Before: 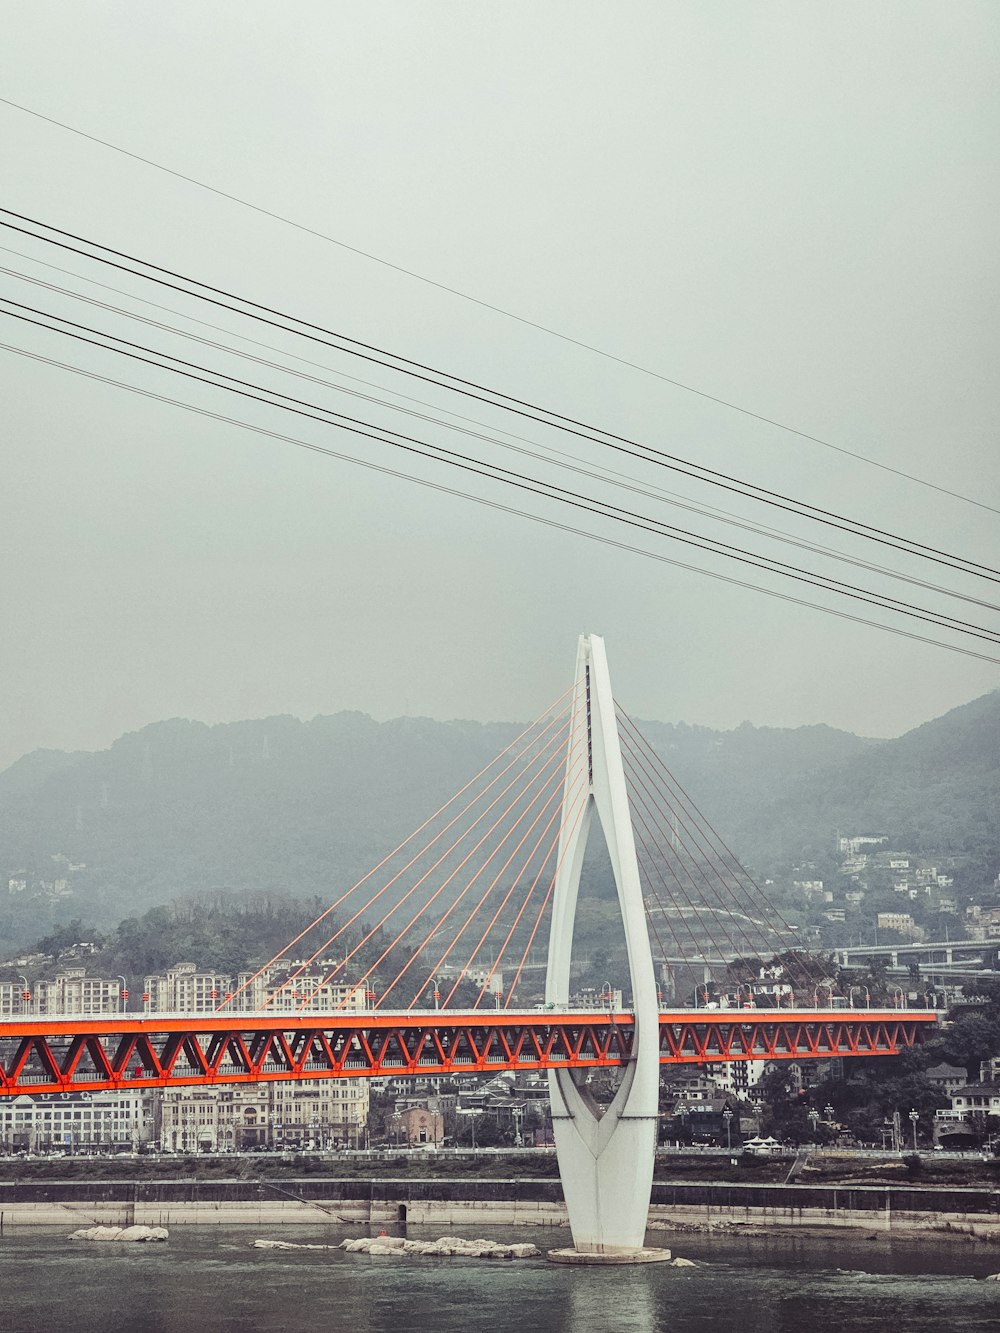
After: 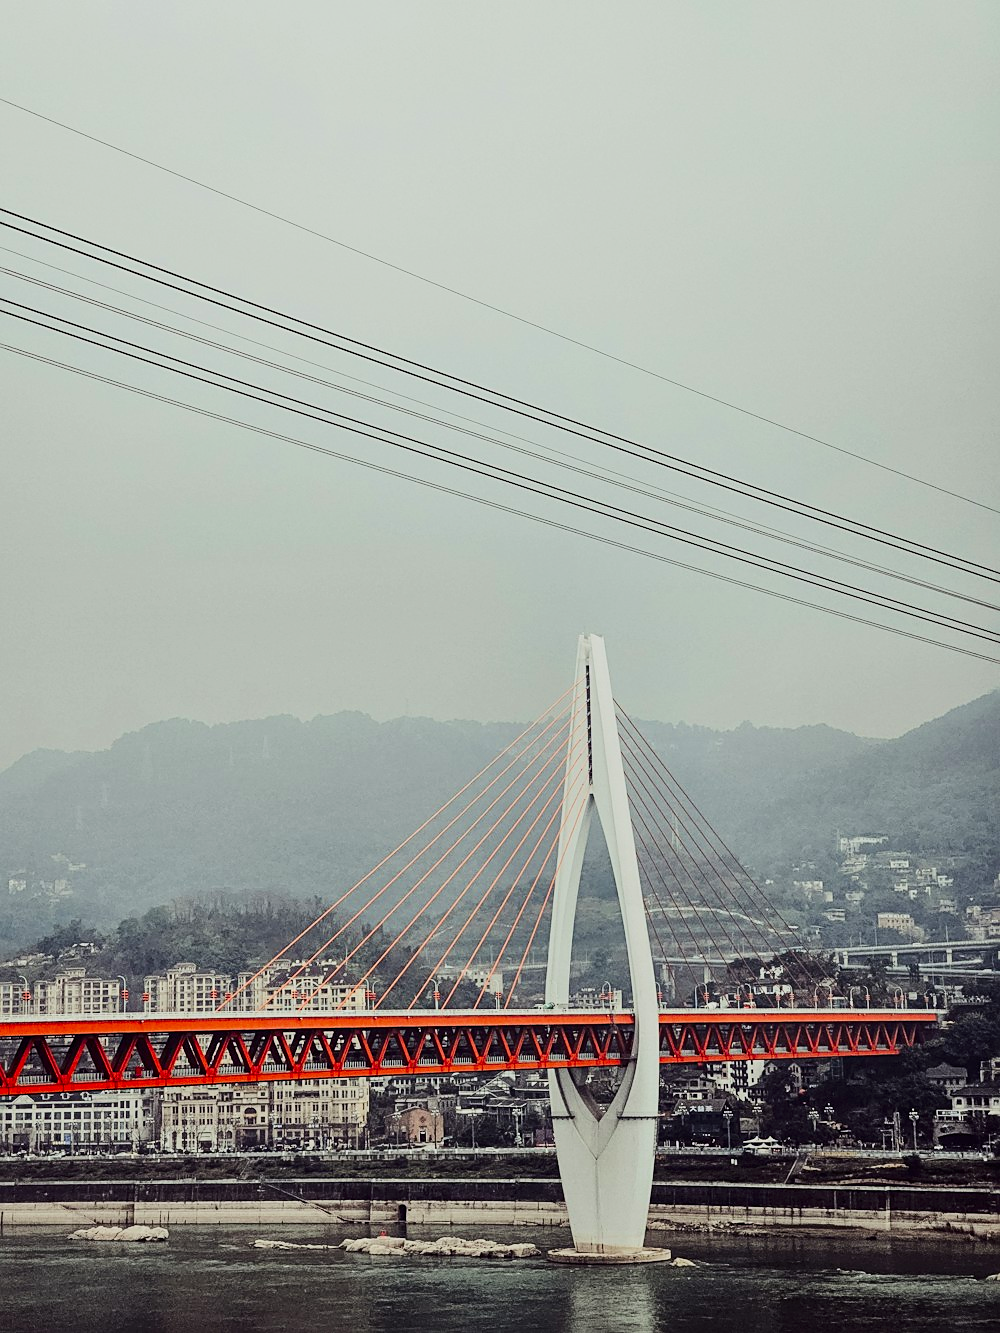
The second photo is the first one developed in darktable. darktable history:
sharpen: radius 1.864, amount 0.398, threshold 1.271
contrast brightness saturation: contrast 0.21, brightness -0.11, saturation 0.21
filmic rgb: black relative exposure -7.82 EV, white relative exposure 4.29 EV, hardness 3.86, color science v6 (2022)
